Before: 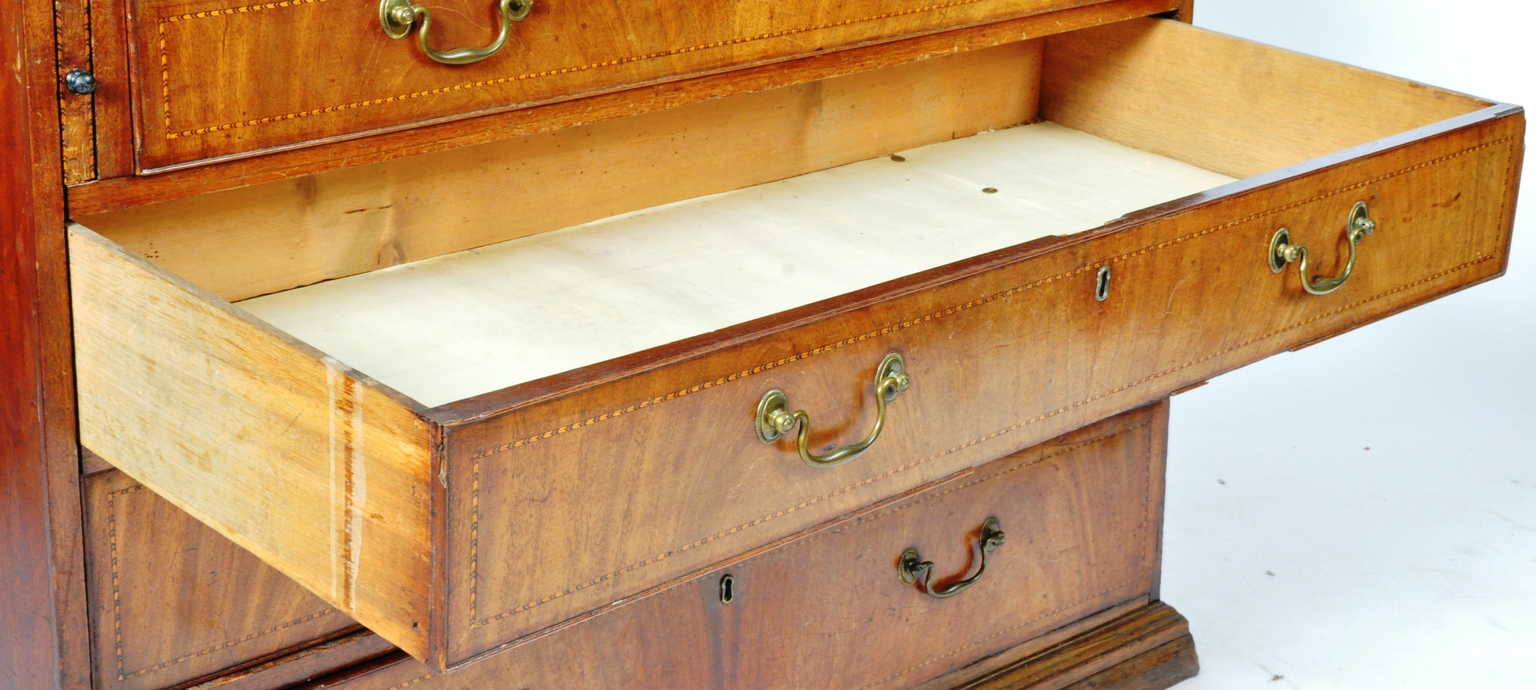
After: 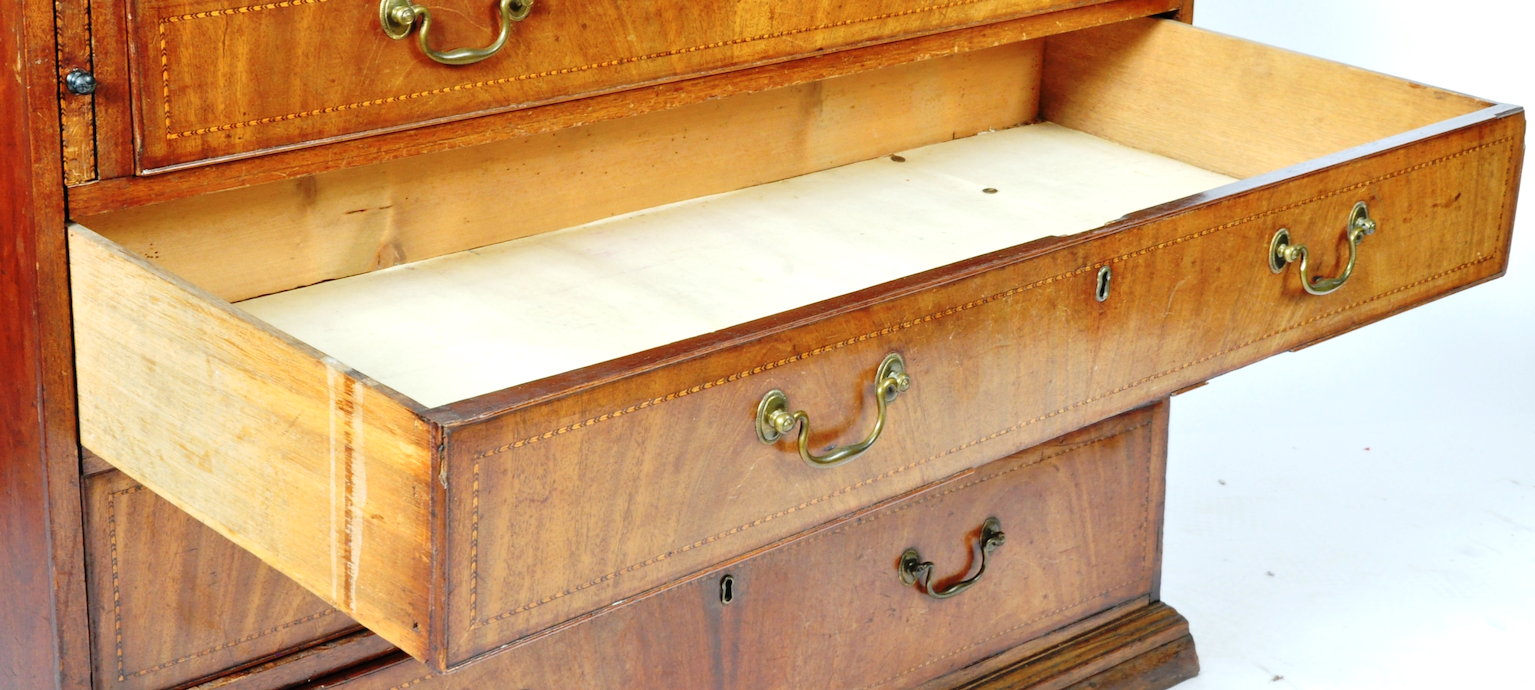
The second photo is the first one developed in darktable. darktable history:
shadows and highlights: shadows -12.64, white point adjustment 3.85, highlights 27.57
